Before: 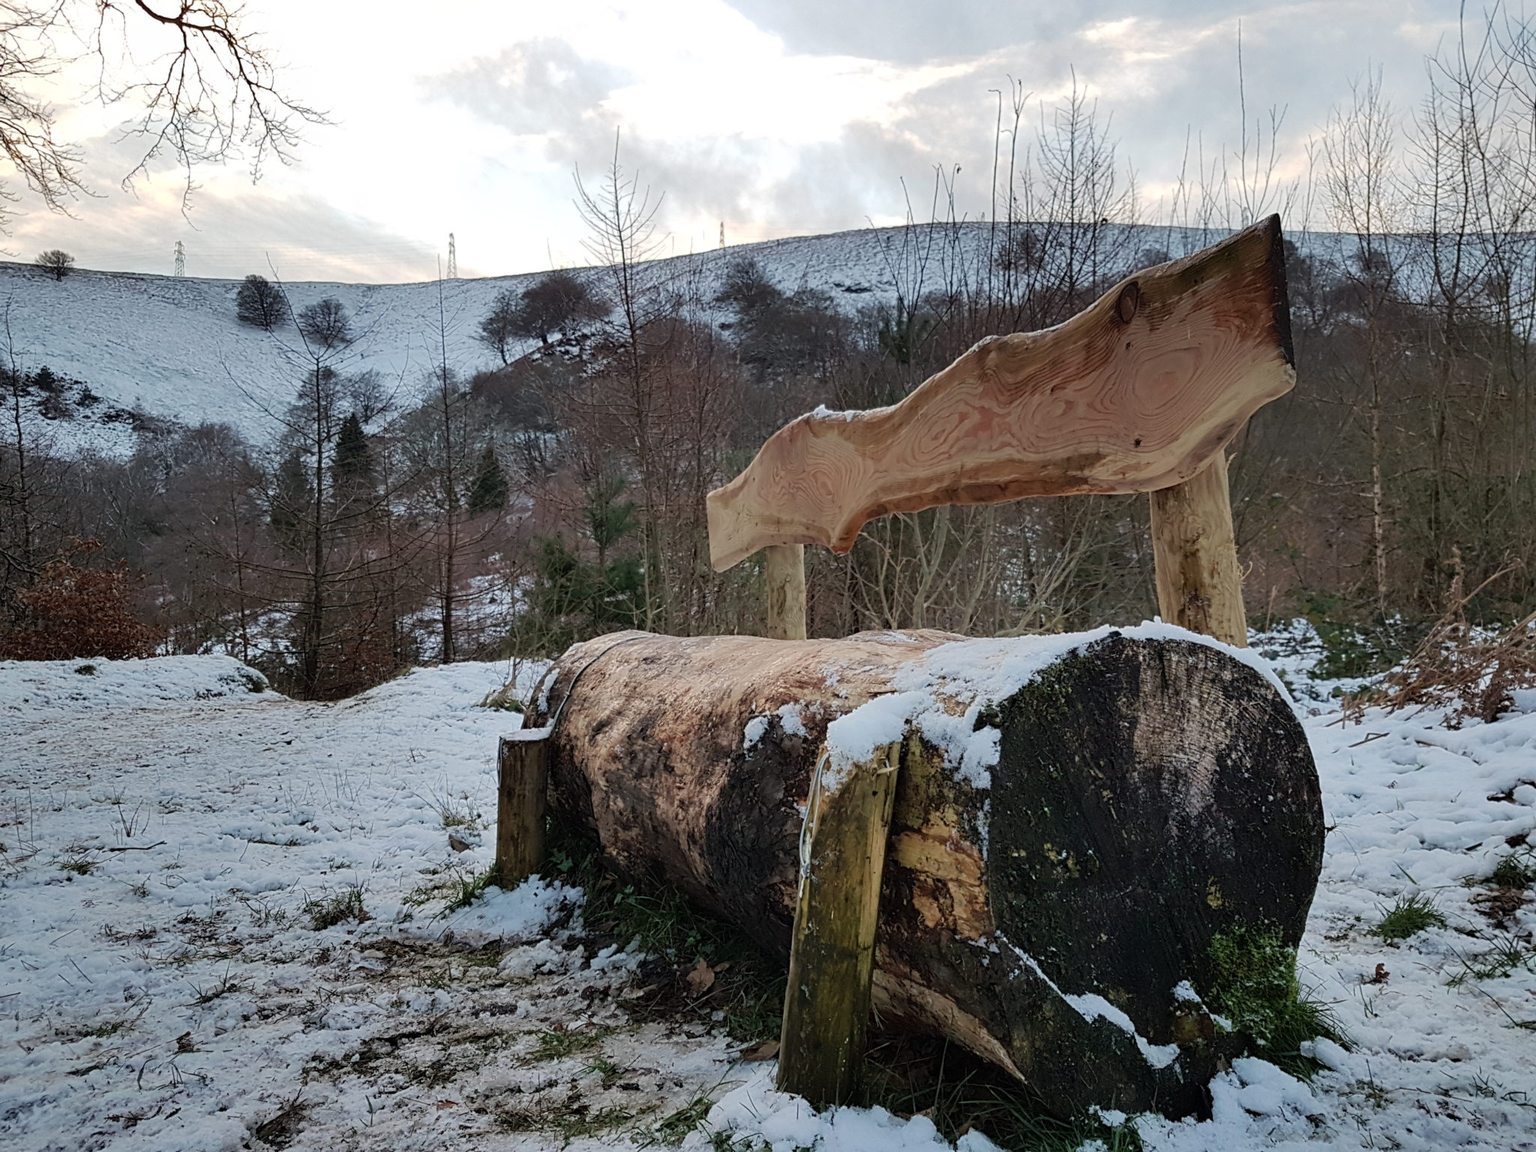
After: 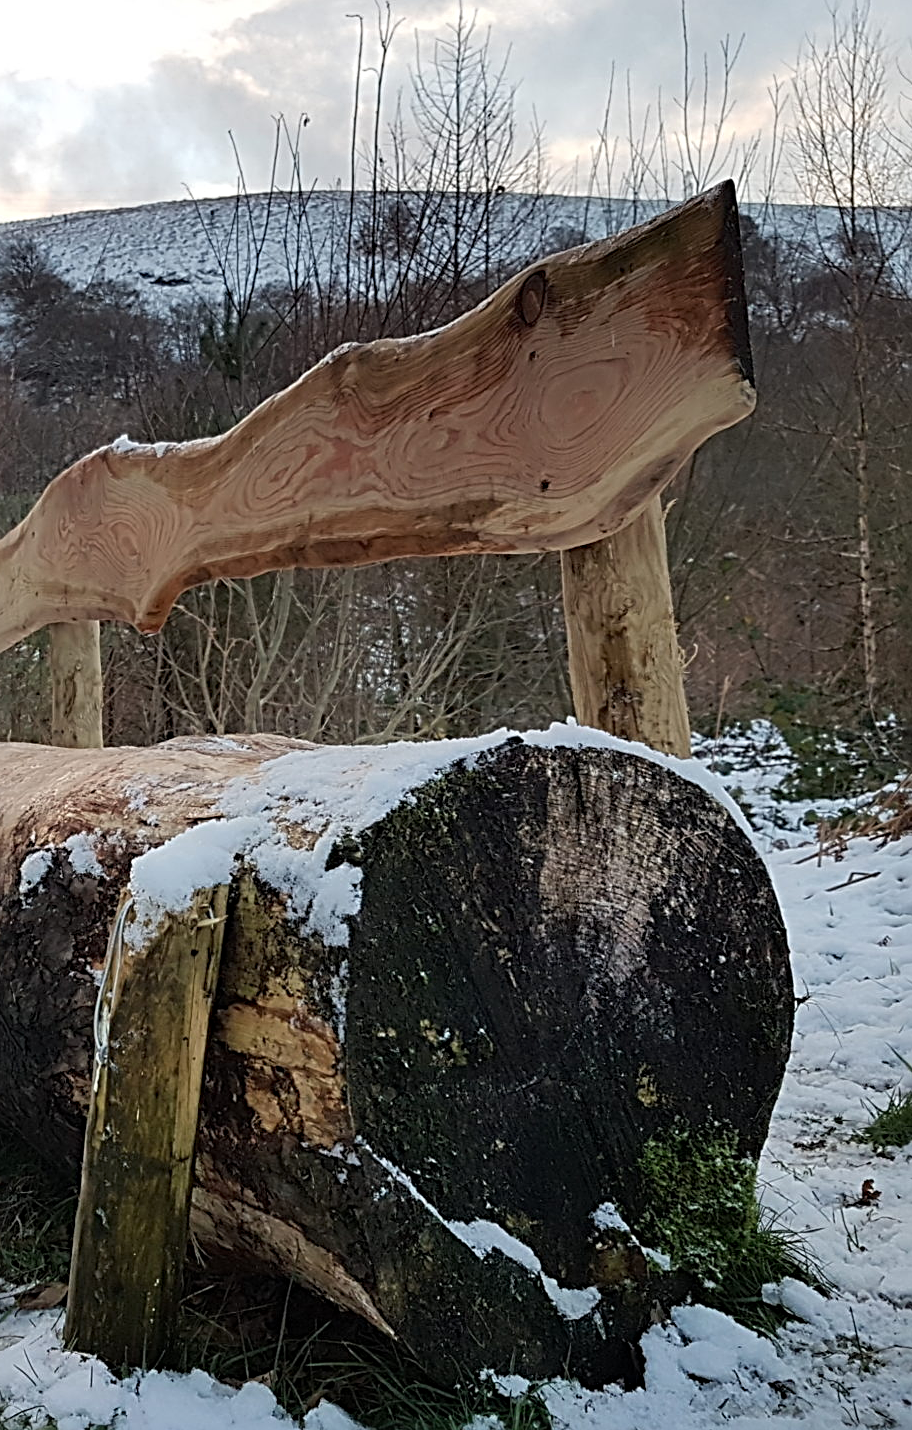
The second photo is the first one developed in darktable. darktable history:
tone equalizer: on, module defaults
sharpen: radius 3.987
crop: left 47.464%, top 6.899%, right 7.972%
